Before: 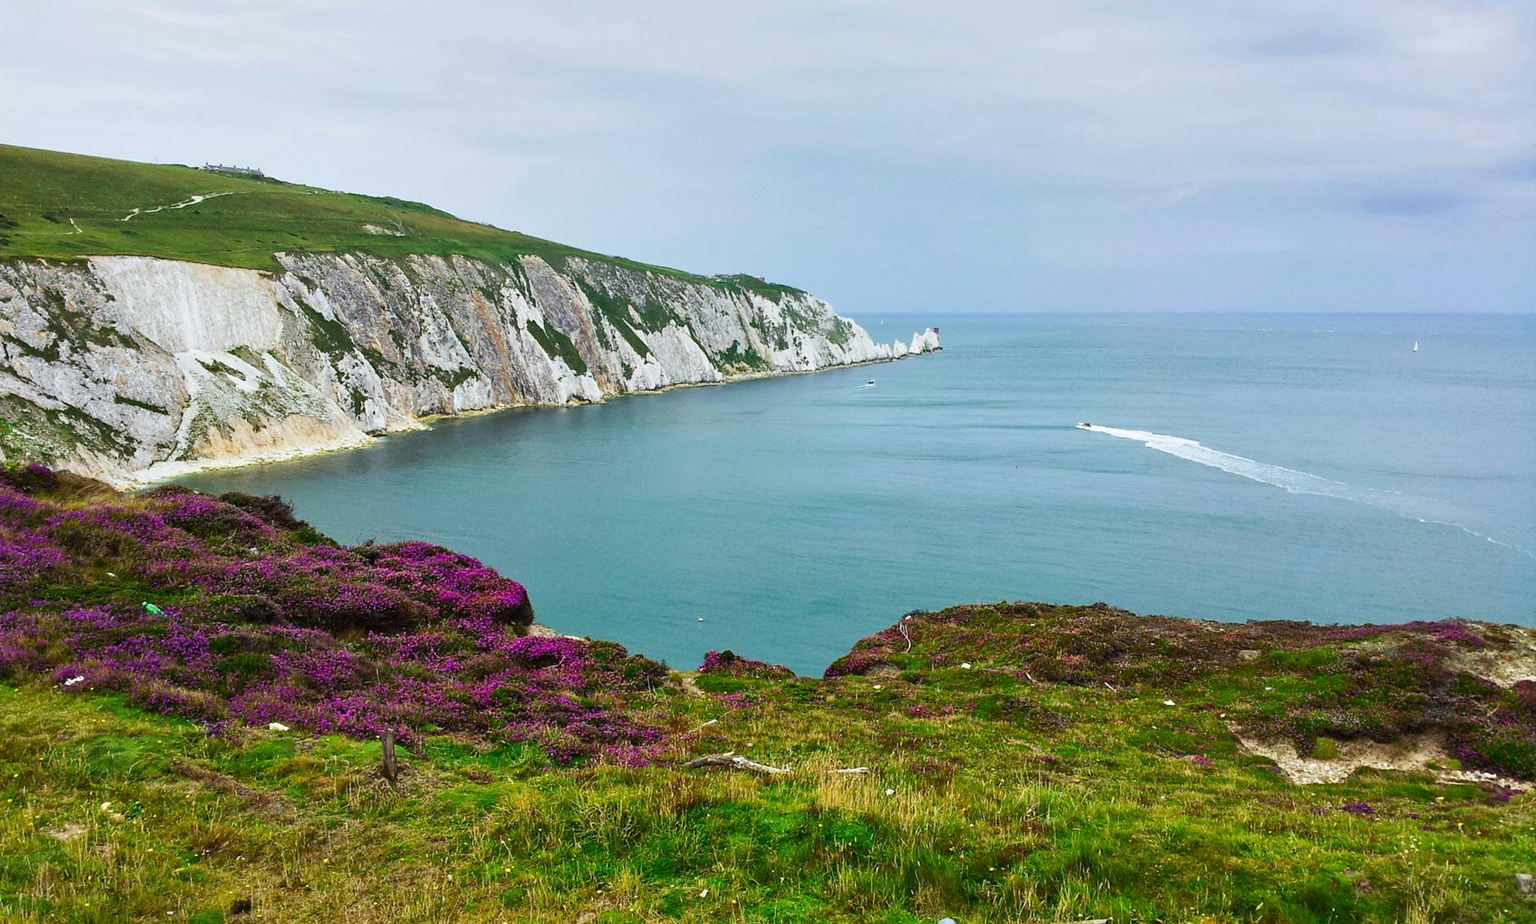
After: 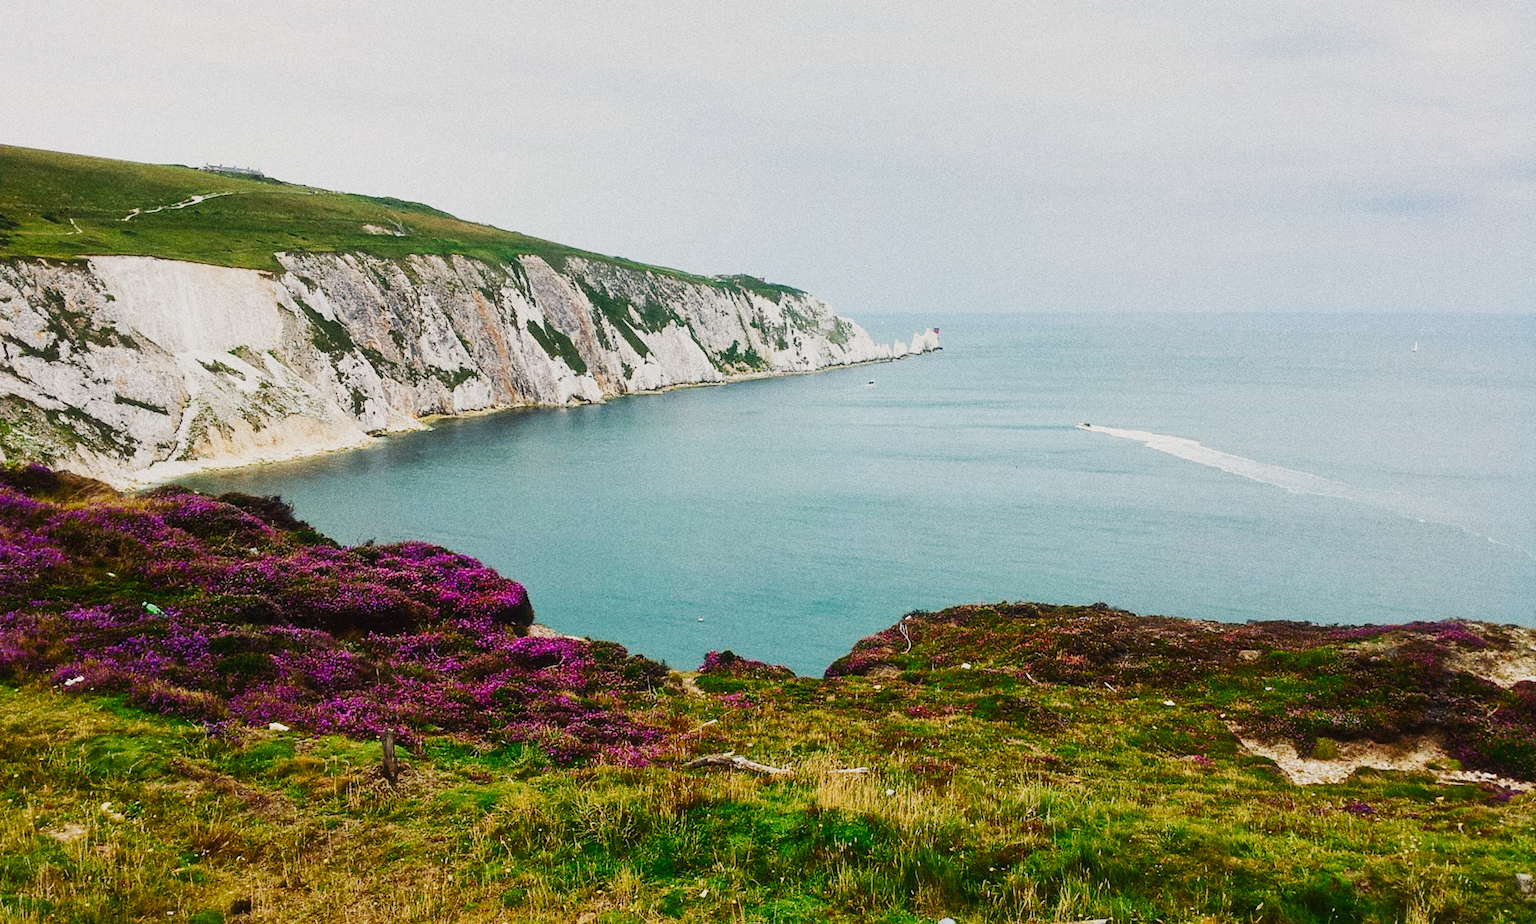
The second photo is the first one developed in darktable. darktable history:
contrast equalizer "negative clarity": octaves 7, y [[0.6 ×6], [0.55 ×6], [0 ×6], [0 ×6], [0 ×6]], mix -0.2
color balance rgb "creative|film": shadows lift › chroma 2%, shadows lift › hue 247.2°, power › chroma 0.3%, power › hue 25.2°, highlights gain › chroma 3%, highlights gain › hue 60°, global offset › luminance 0.75%, perceptual saturation grading › global saturation 20%, perceptual saturation grading › highlights -20%, perceptual saturation grading › shadows 30%, global vibrance 20%
diffuse or sharpen "bloom 10%": radius span 32, 1st order speed 50%, 2nd order speed 50%, 3rd order speed 50%, 4th order speed 50% | blend: blend mode normal, opacity 10%; mask: uniform (no mask)
exposure "_builtin_magic lantern defaults": compensate highlight preservation false
rgb primaries "creative|film": red hue 0.019, red purity 0.907, green hue 0.07, green purity 0.883, blue hue -0.093, blue purity 0.96
sigmoid: contrast 1.6, skew -0.2, preserve hue 0%, red attenuation 0.1, red rotation 0.035, green attenuation 0.1, green rotation -0.017, blue attenuation 0.15, blue rotation -0.052, base primaries Rec2020
tone equalizer "_builtin_contrast tone curve | soft": -8 EV -0.417 EV, -7 EV -0.389 EV, -6 EV -0.333 EV, -5 EV -0.222 EV, -3 EV 0.222 EV, -2 EV 0.333 EV, -1 EV 0.389 EV, +0 EV 0.417 EV, edges refinement/feathering 500, mask exposure compensation -1.57 EV, preserve details no
grain "silver grain": coarseness 0.09 ISO, strength 40%
